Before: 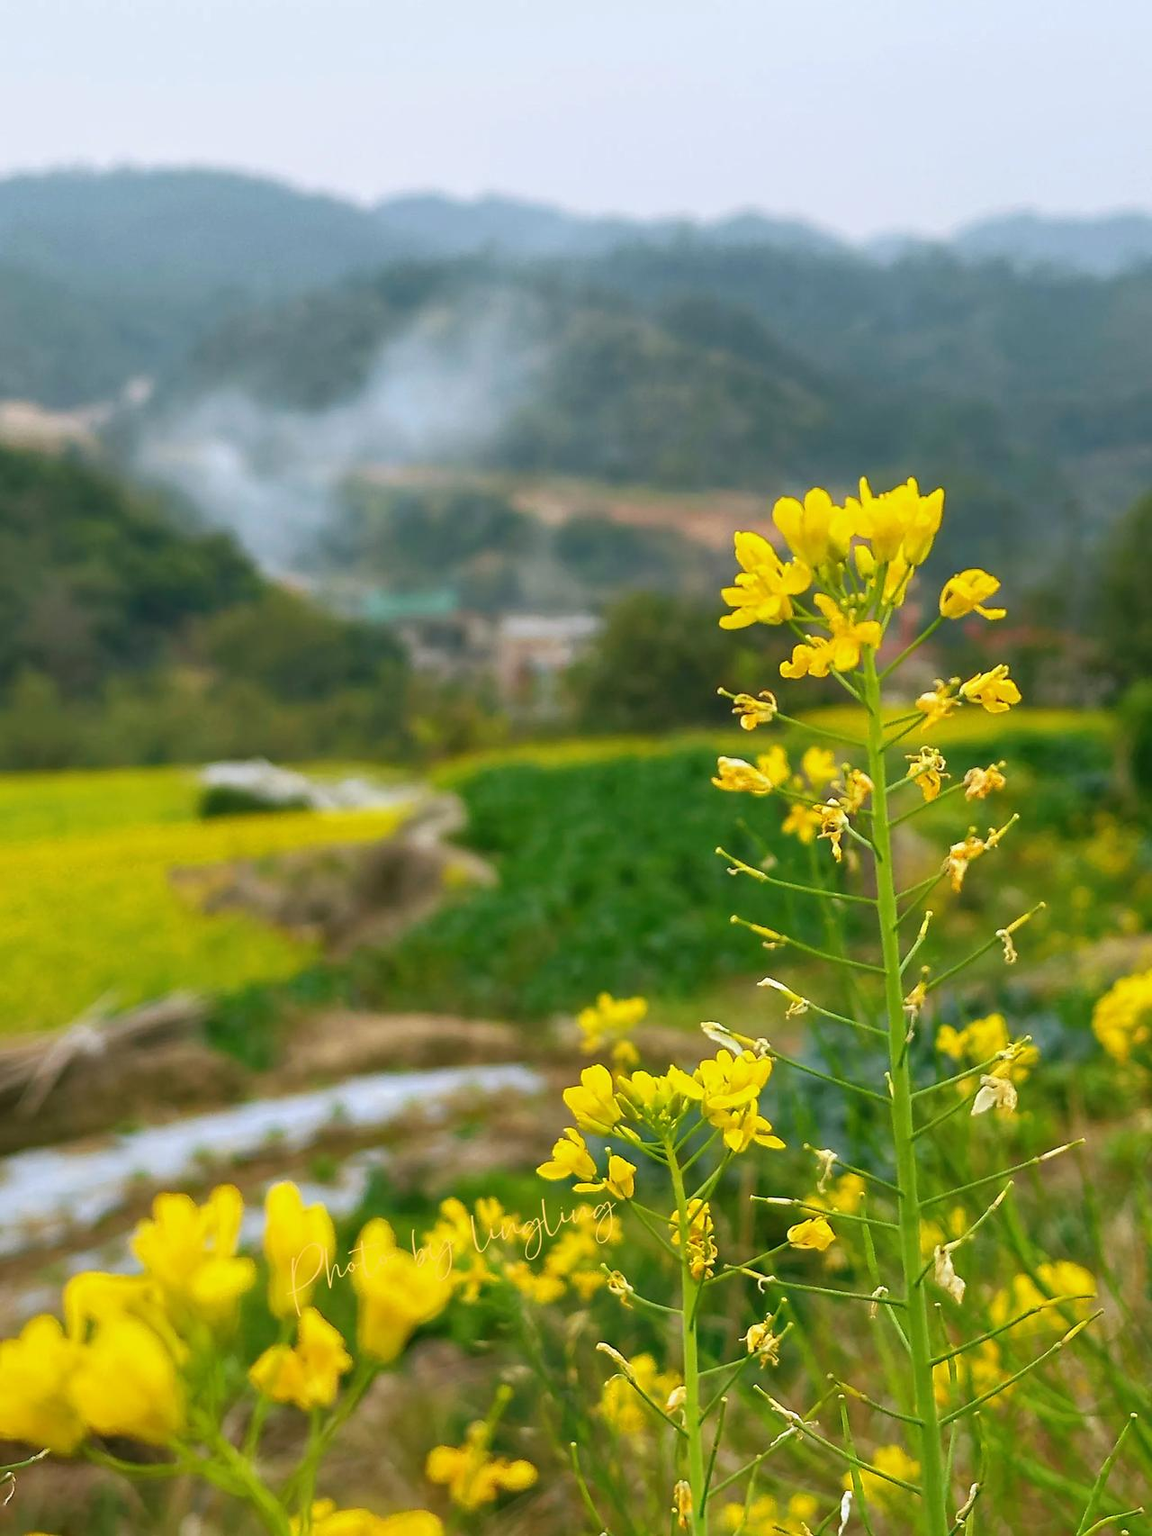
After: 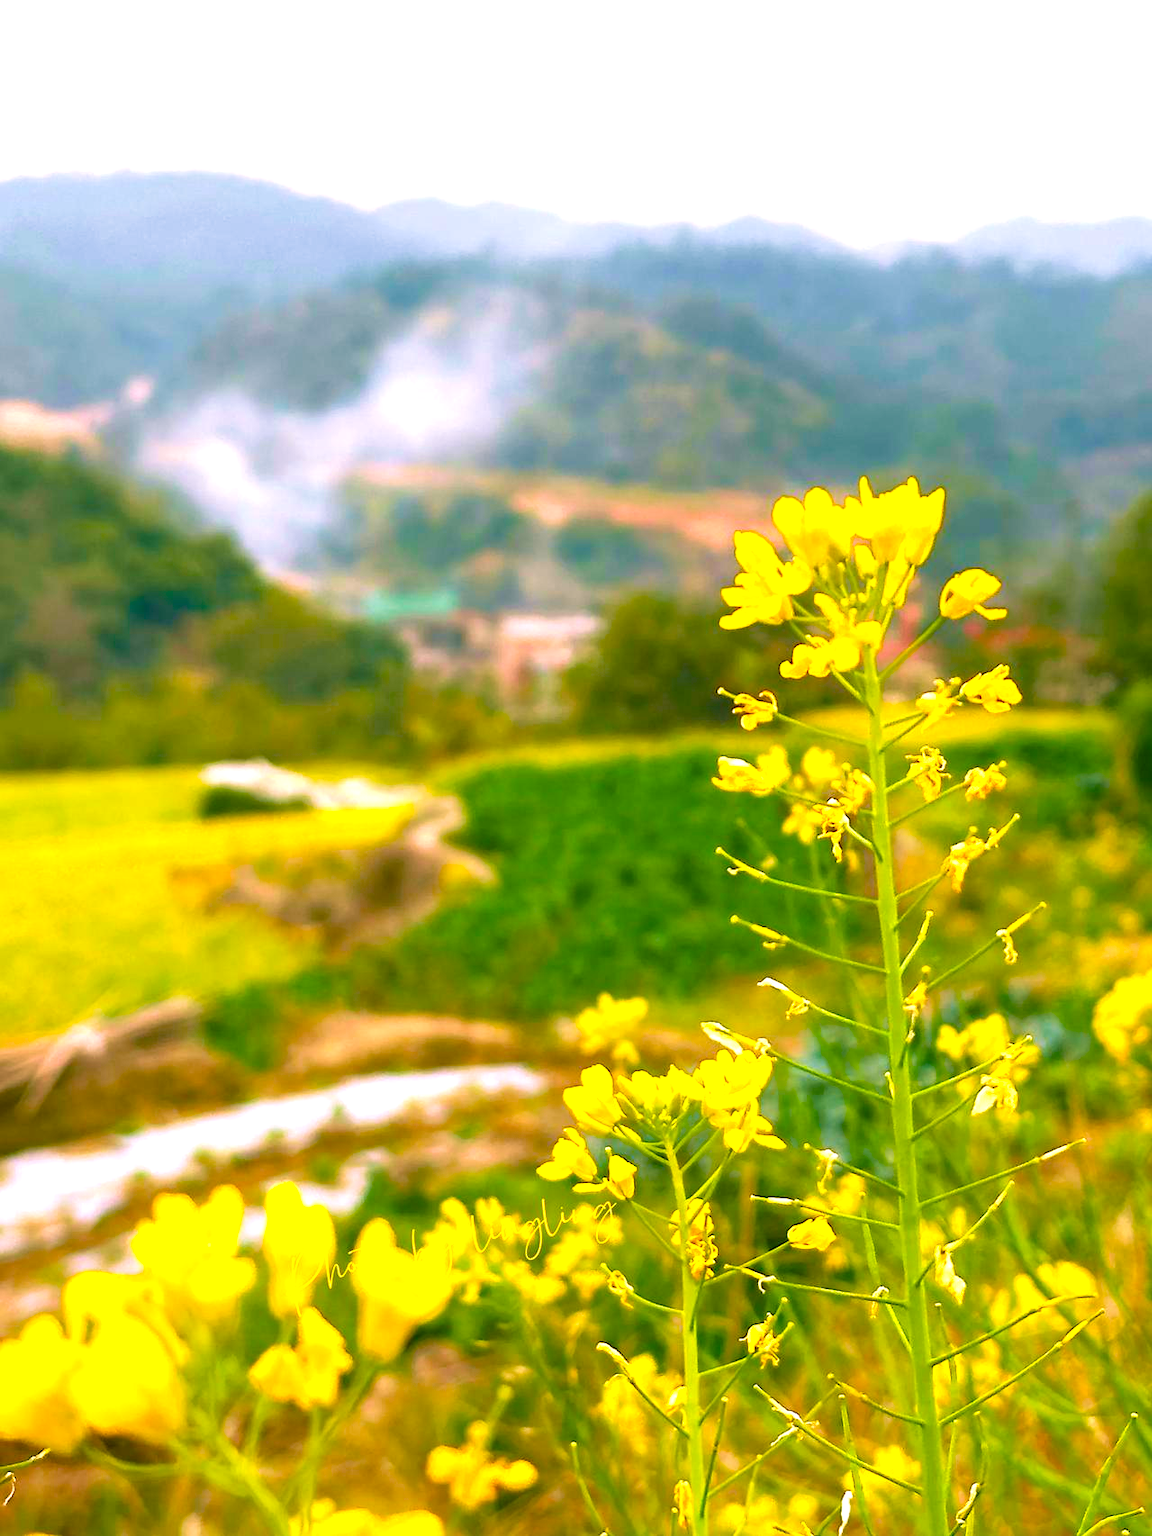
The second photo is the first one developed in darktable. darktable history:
color correction: highlights a* 14.5, highlights b* 4.83
velvia: strength 45.01%
color balance rgb: perceptual saturation grading › global saturation 36.737%, perceptual saturation grading › shadows 35.208%
exposure: black level correction 0.001, exposure 1 EV, compensate highlight preservation false
